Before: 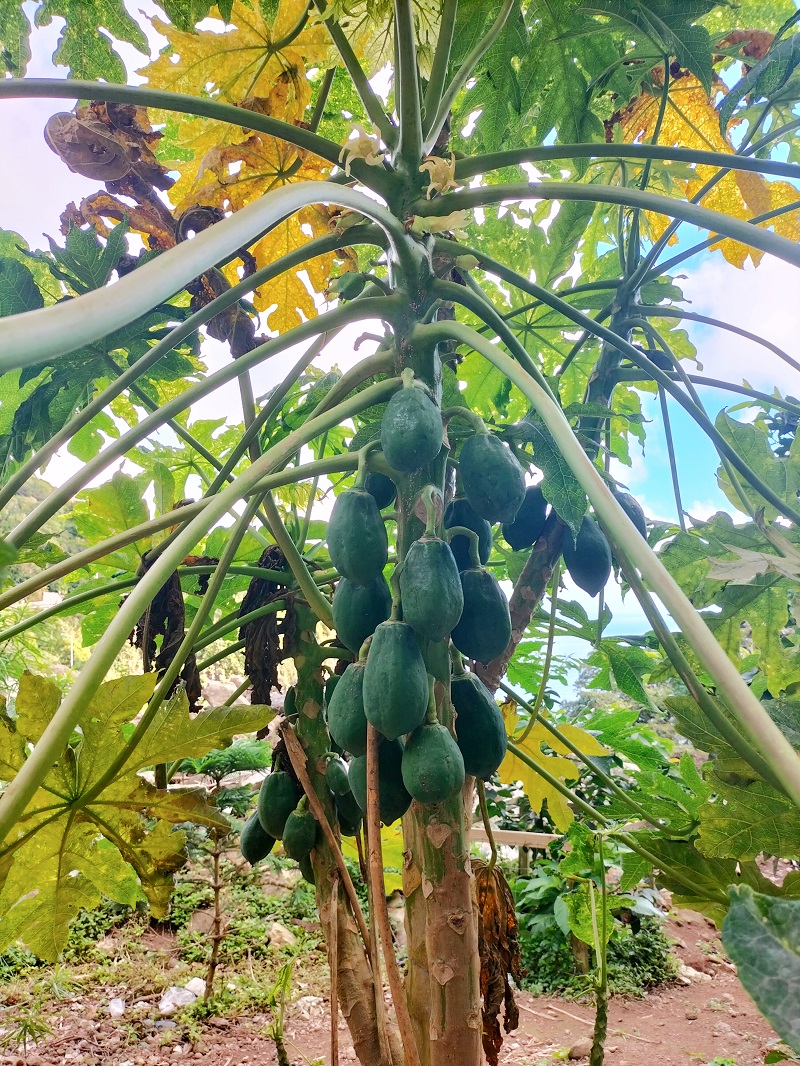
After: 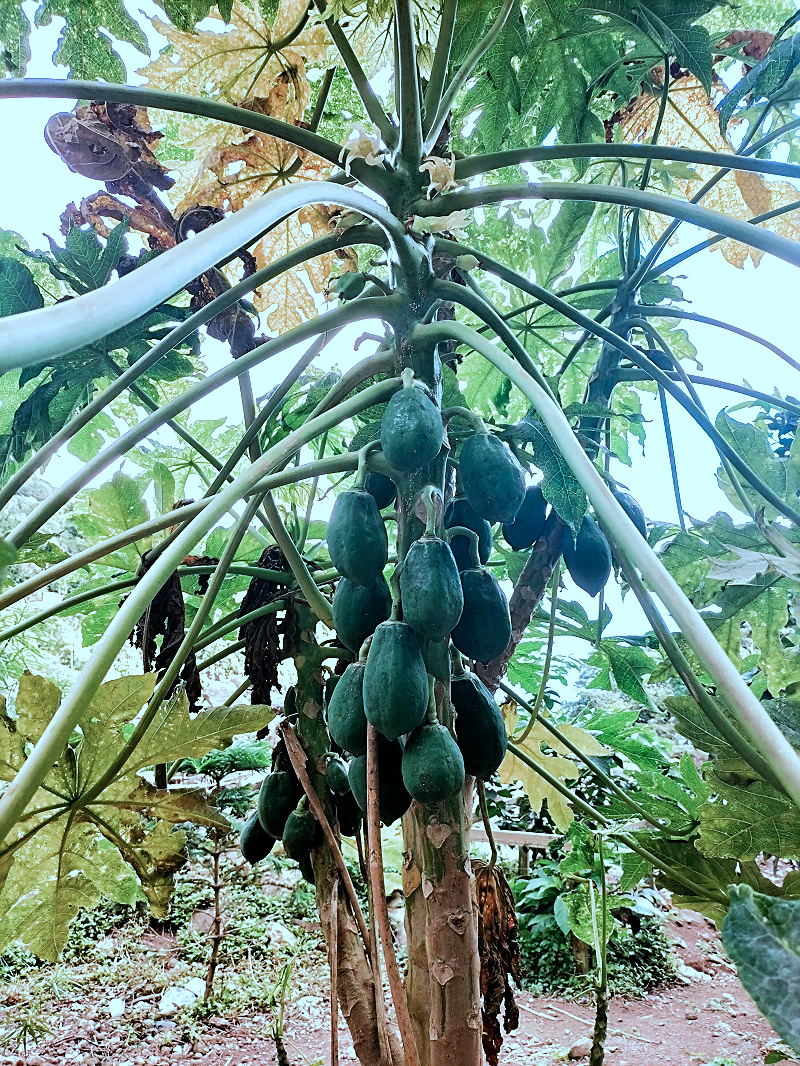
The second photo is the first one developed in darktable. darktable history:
color correction: highlights a* -8.92, highlights b* -23.3
sharpen: on, module defaults
filmic rgb: black relative exposure -8.27 EV, white relative exposure 2.2 EV, threshold 5.99 EV, target white luminance 99.913%, hardness 7.15, latitude 74.93%, contrast 1.325, highlights saturation mix -1.76%, shadows ↔ highlights balance 30.43%, color science v4 (2020), enable highlight reconstruction true
